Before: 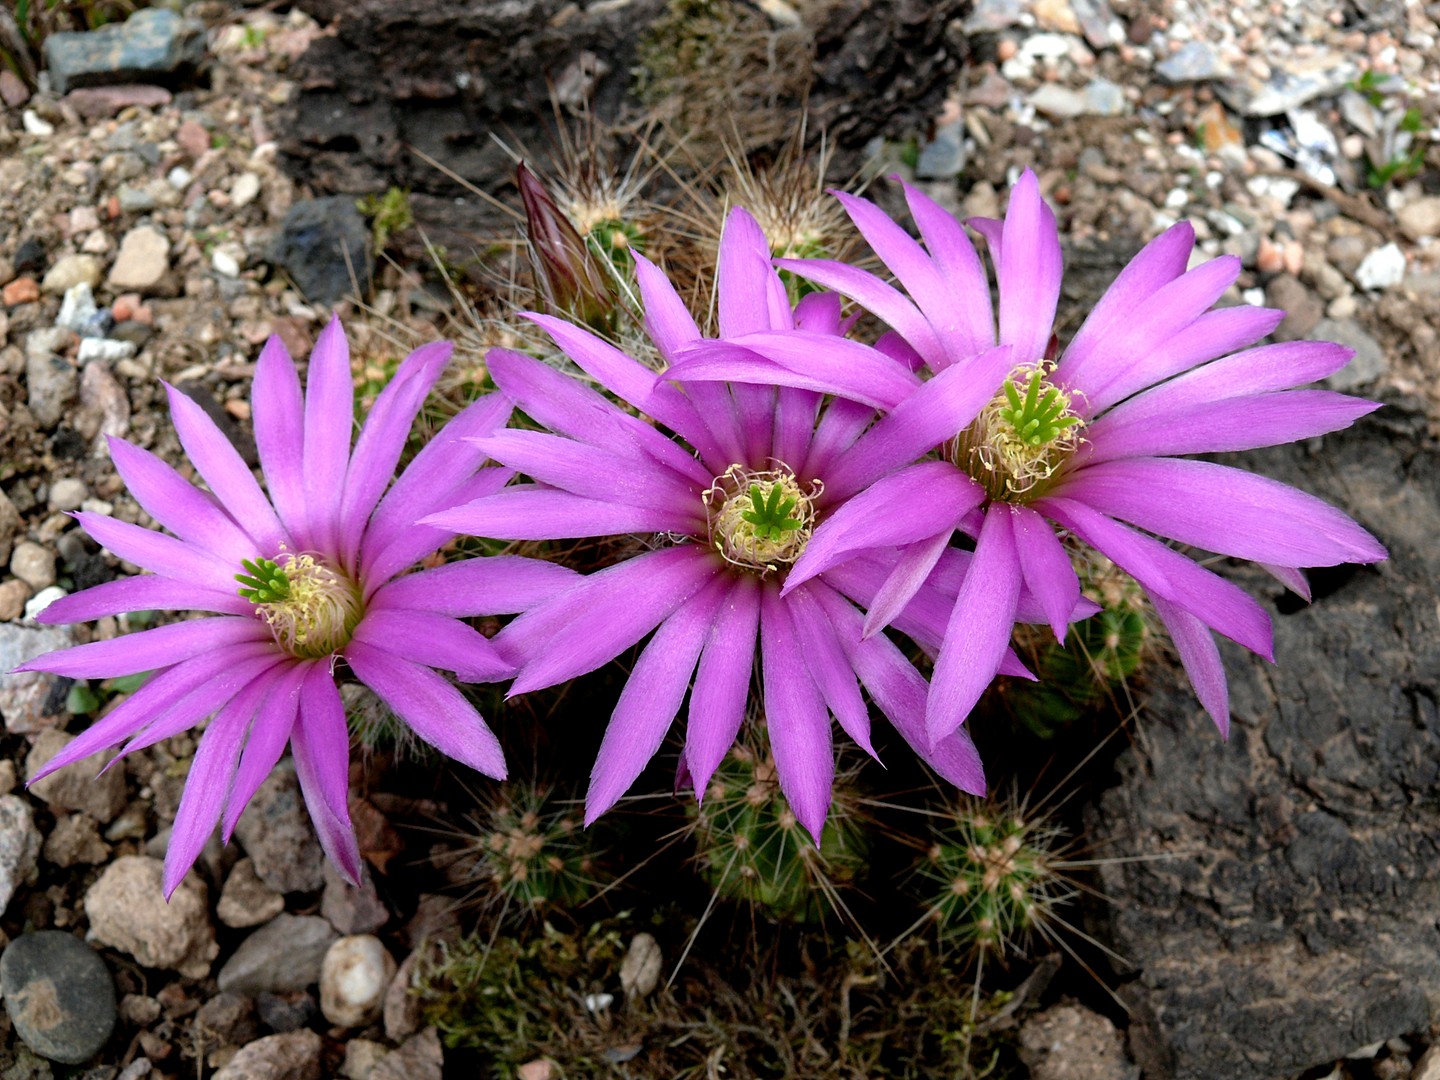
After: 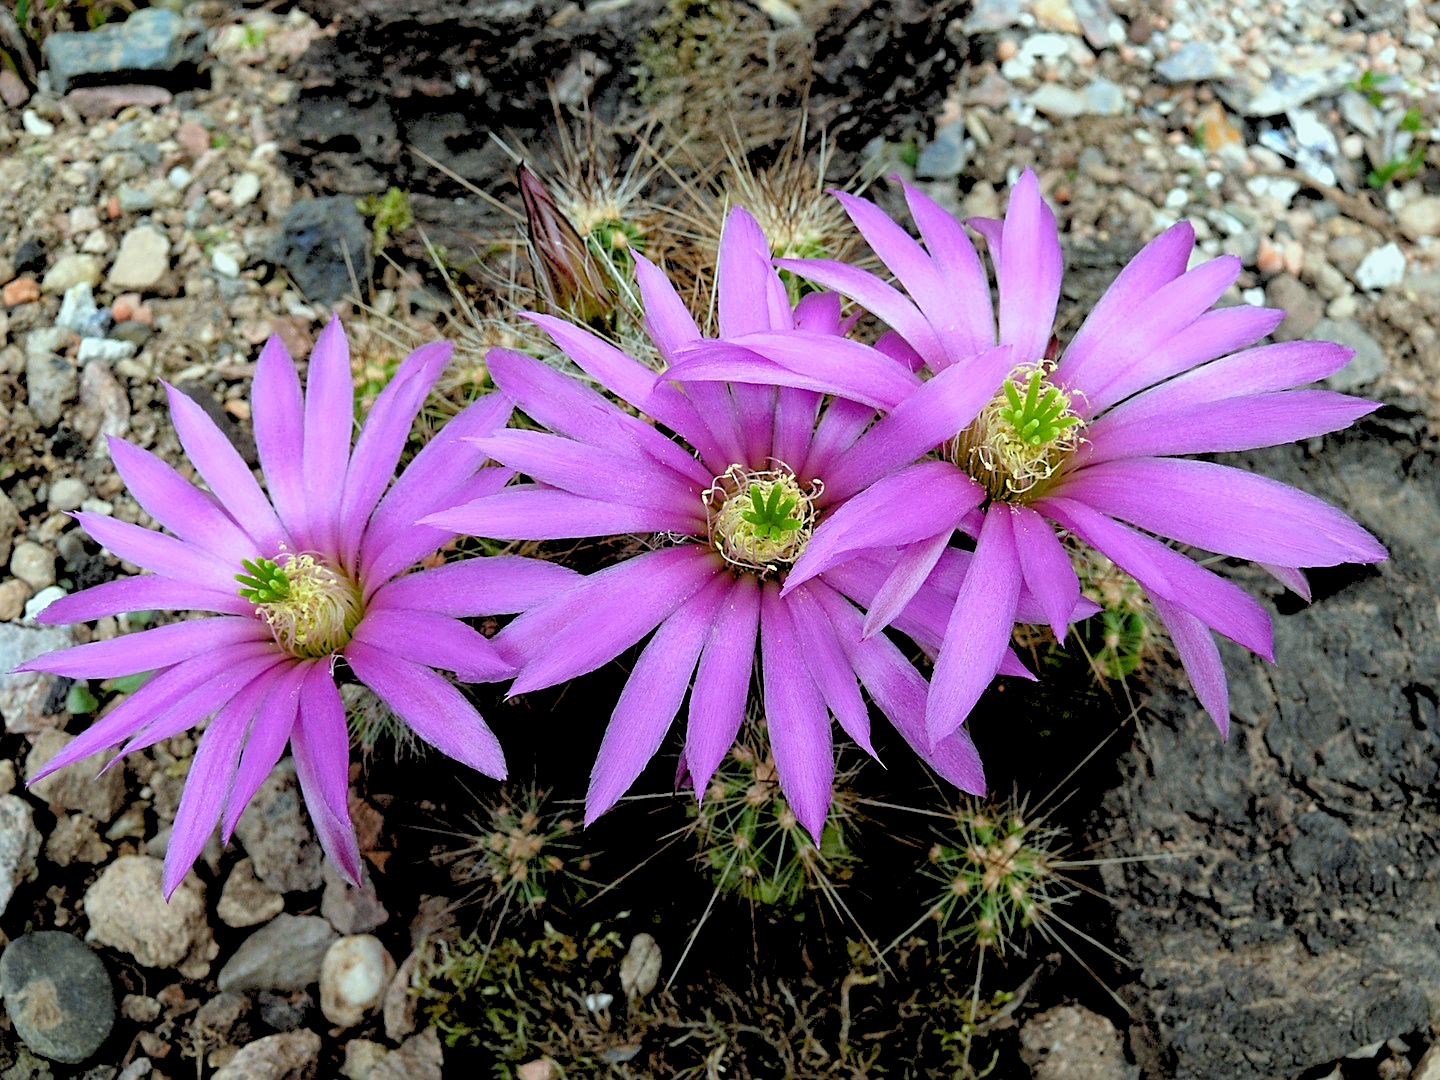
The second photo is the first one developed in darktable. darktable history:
white balance: red 0.976, blue 1.04
sharpen: on, module defaults
rgb levels: preserve colors sum RGB, levels [[0.038, 0.433, 0.934], [0, 0.5, 1], [0, 0.5, 1]]
color correction: highlights a* -8, highlights b* 3.1
exposure: exposure 0.2 EV, compensate highlight preservation false
